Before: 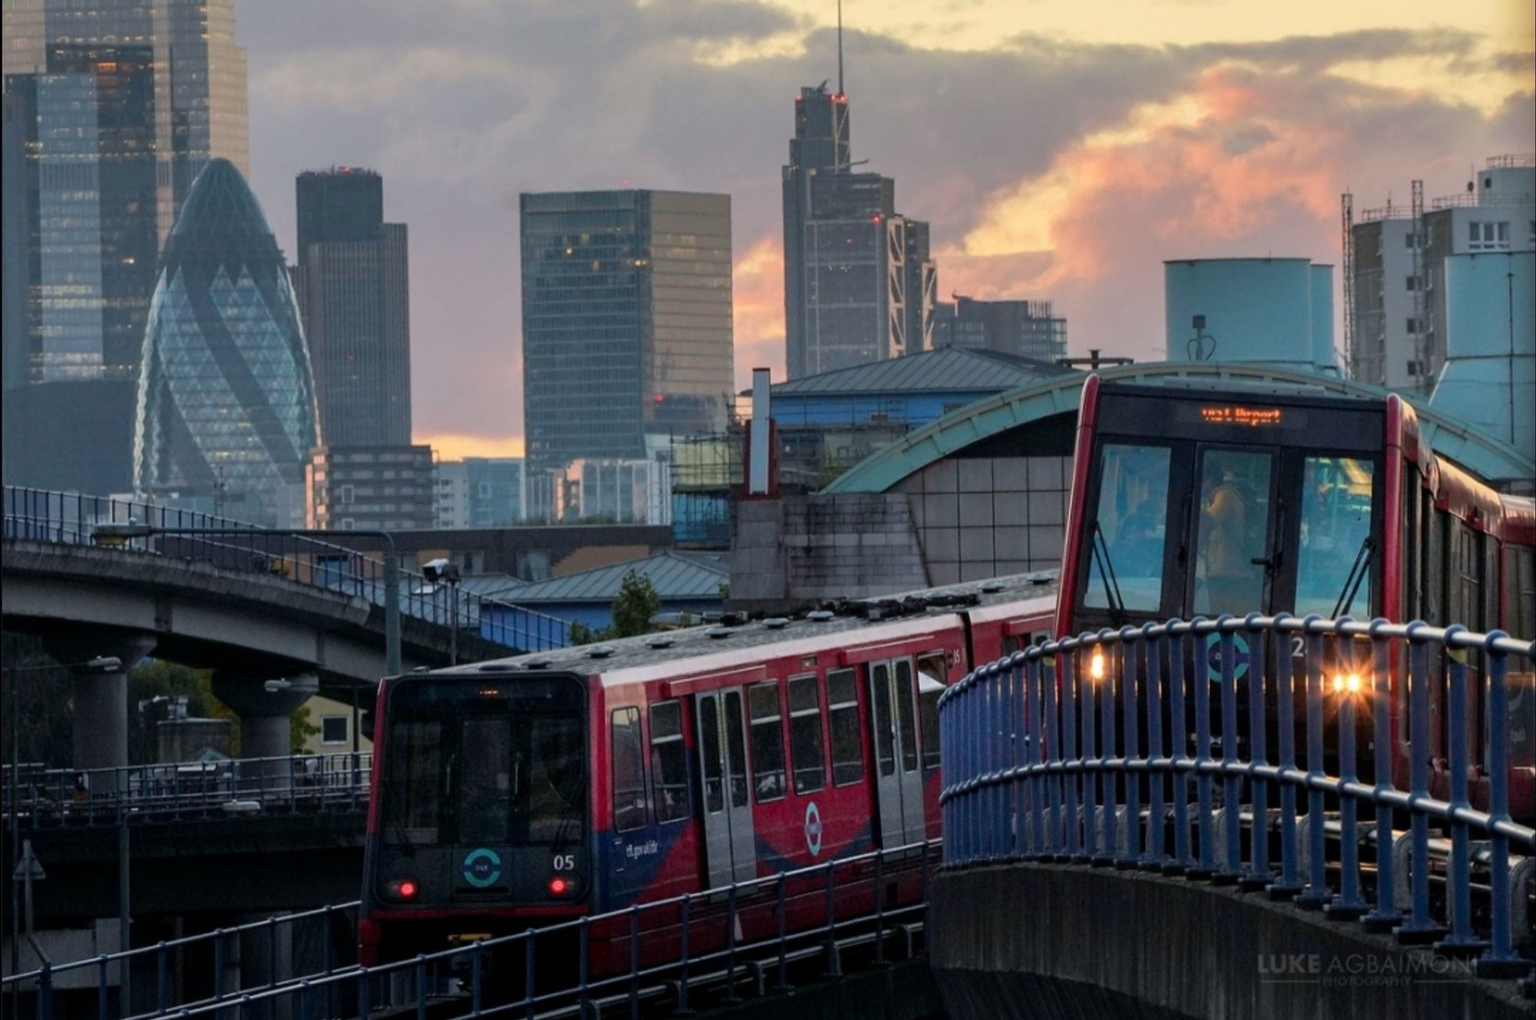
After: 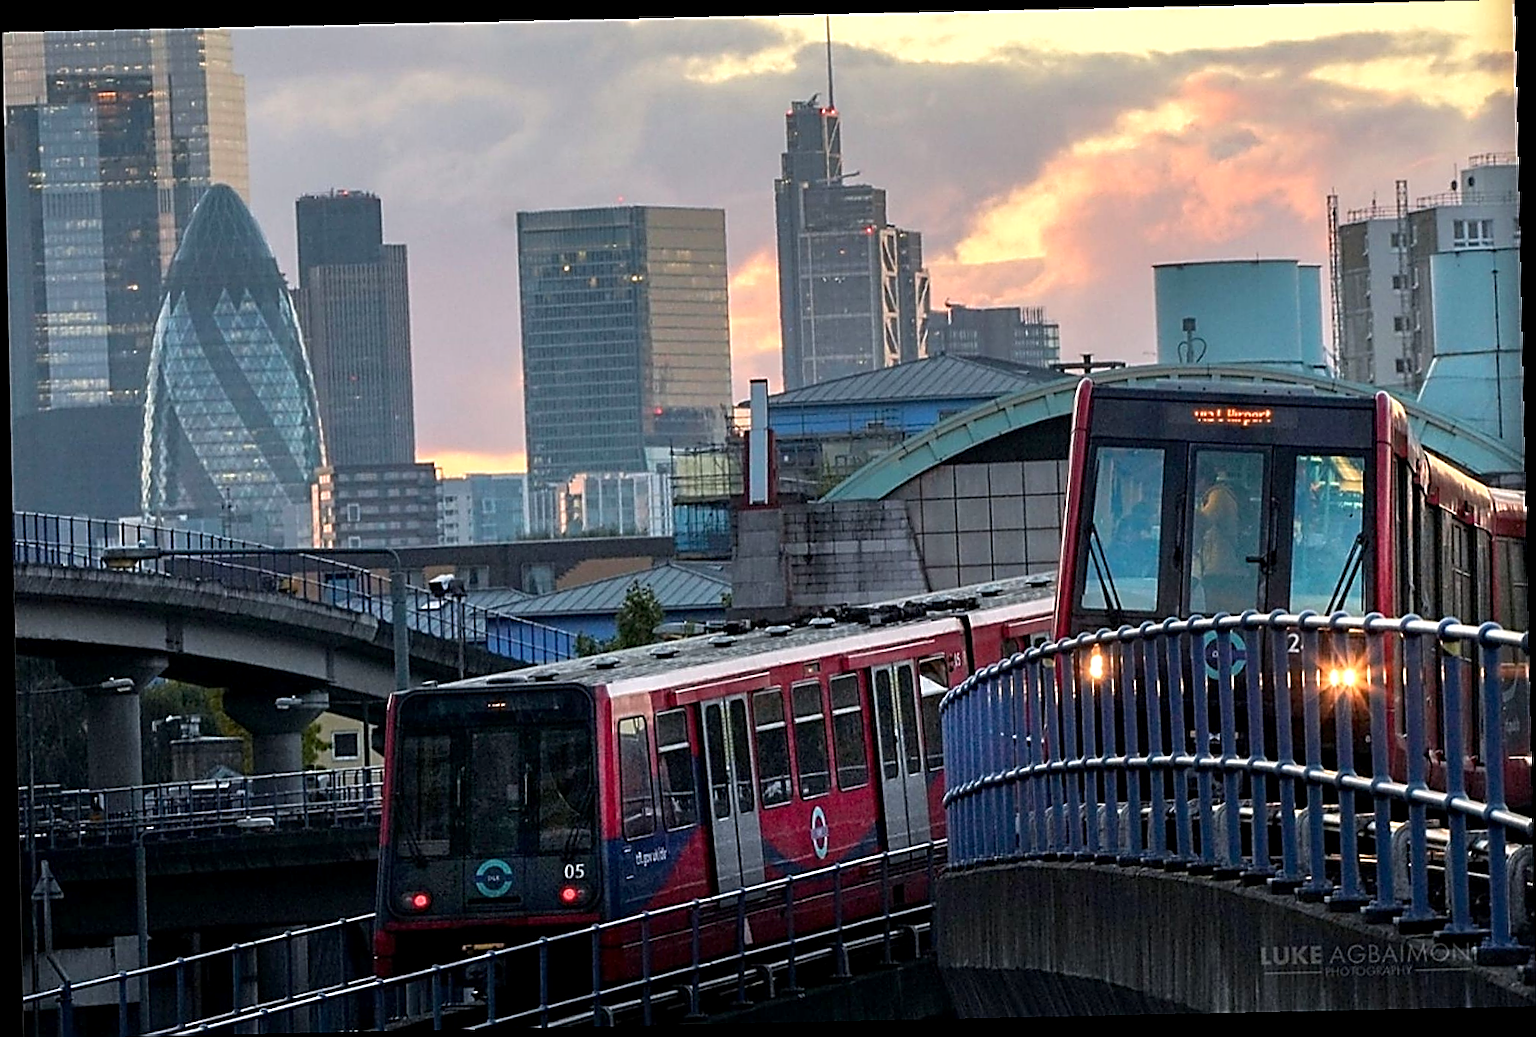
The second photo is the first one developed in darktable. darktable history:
rotate and perspective: rotation -1.24°, automatic cropping off
exposure: black level correction 0.001, exposure 0.5 EV, compensate exposure bias true, compensate highlight preservation false
sharpen: amount 1.861
